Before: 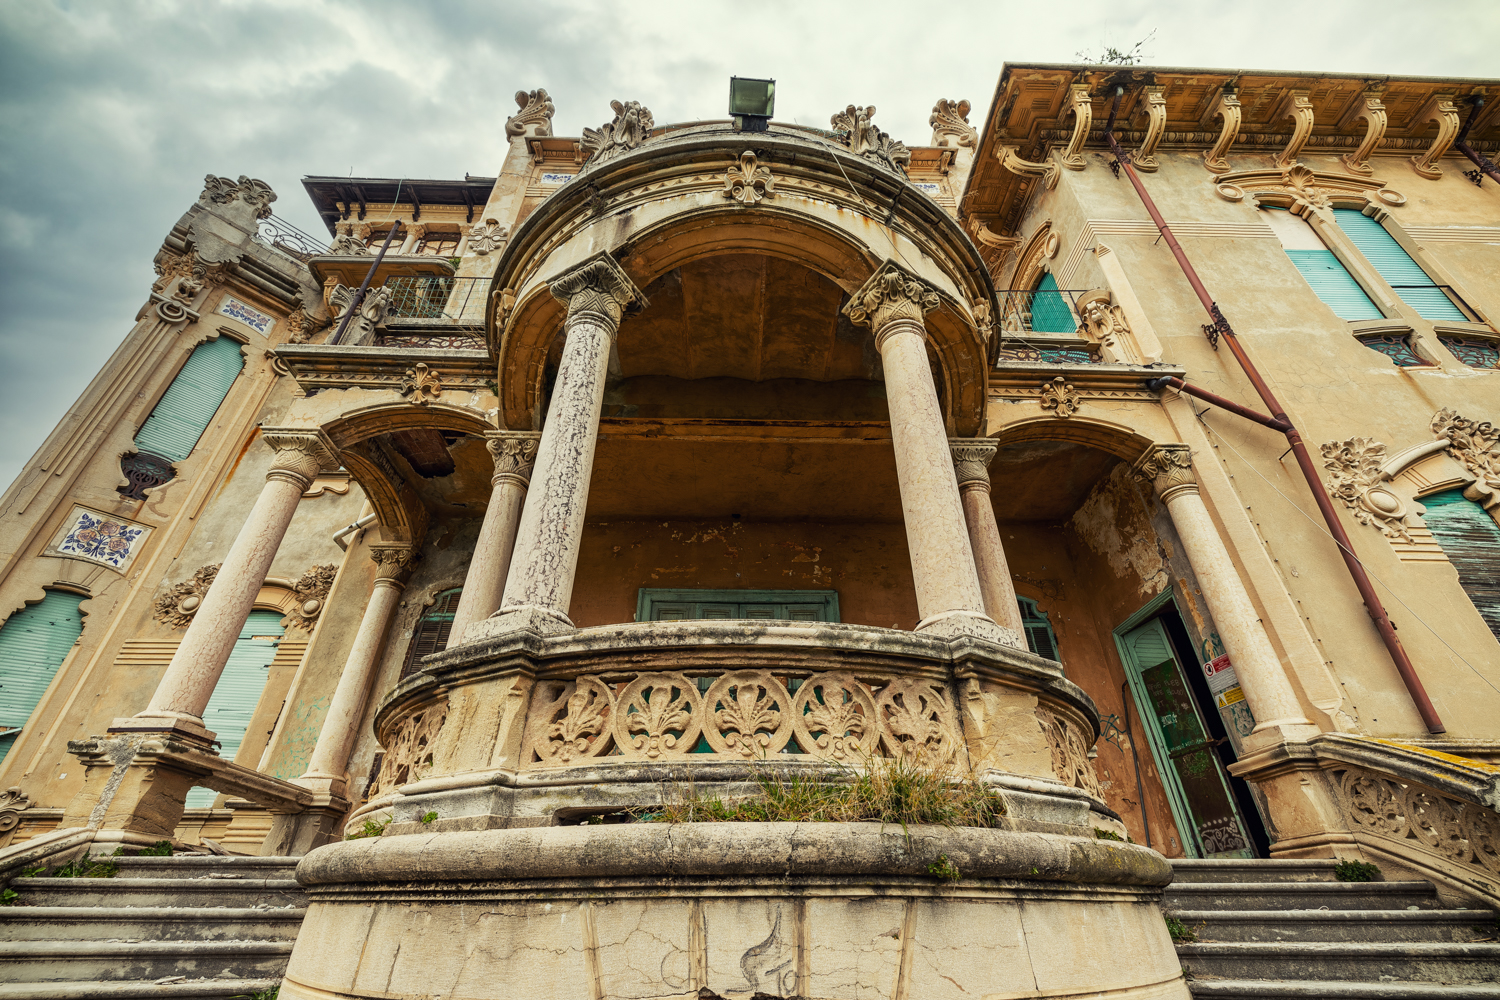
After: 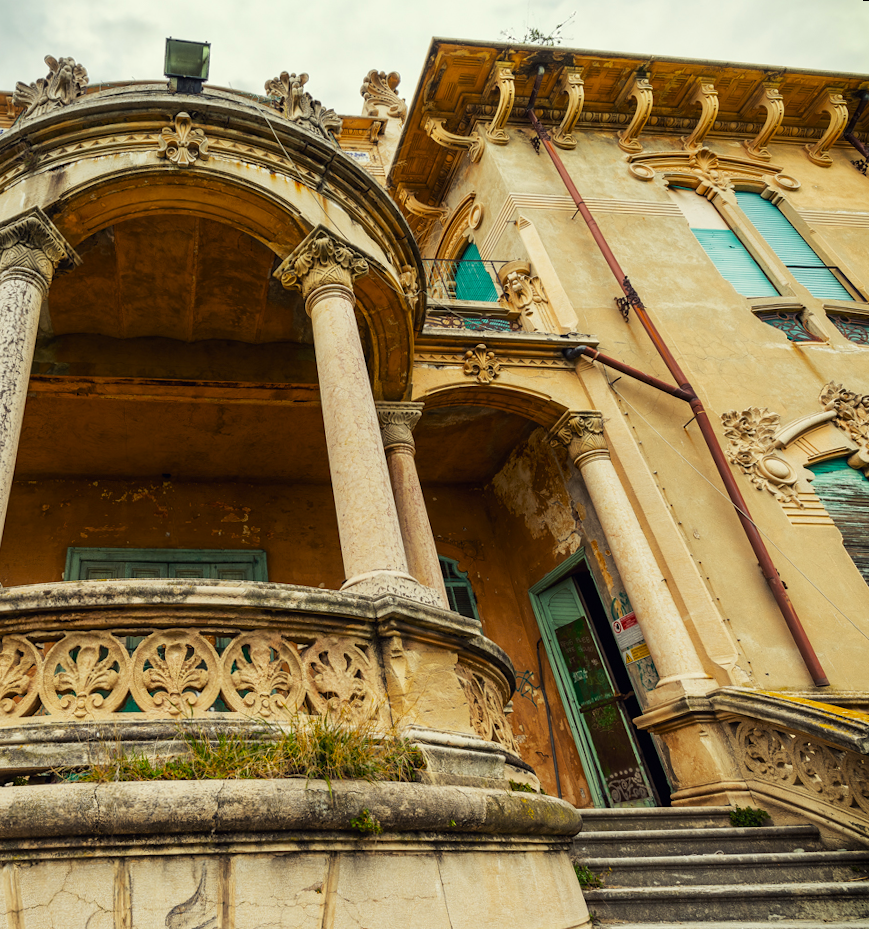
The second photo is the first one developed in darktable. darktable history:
crop: left 41.402%
color balance: output saturation 120%
rotate and perspective: rotation 0.679°, lens shift (horizontal) 0.136, crop left 0.009, crop right 0.991, crop top 0.078, crop bottom 0.95
